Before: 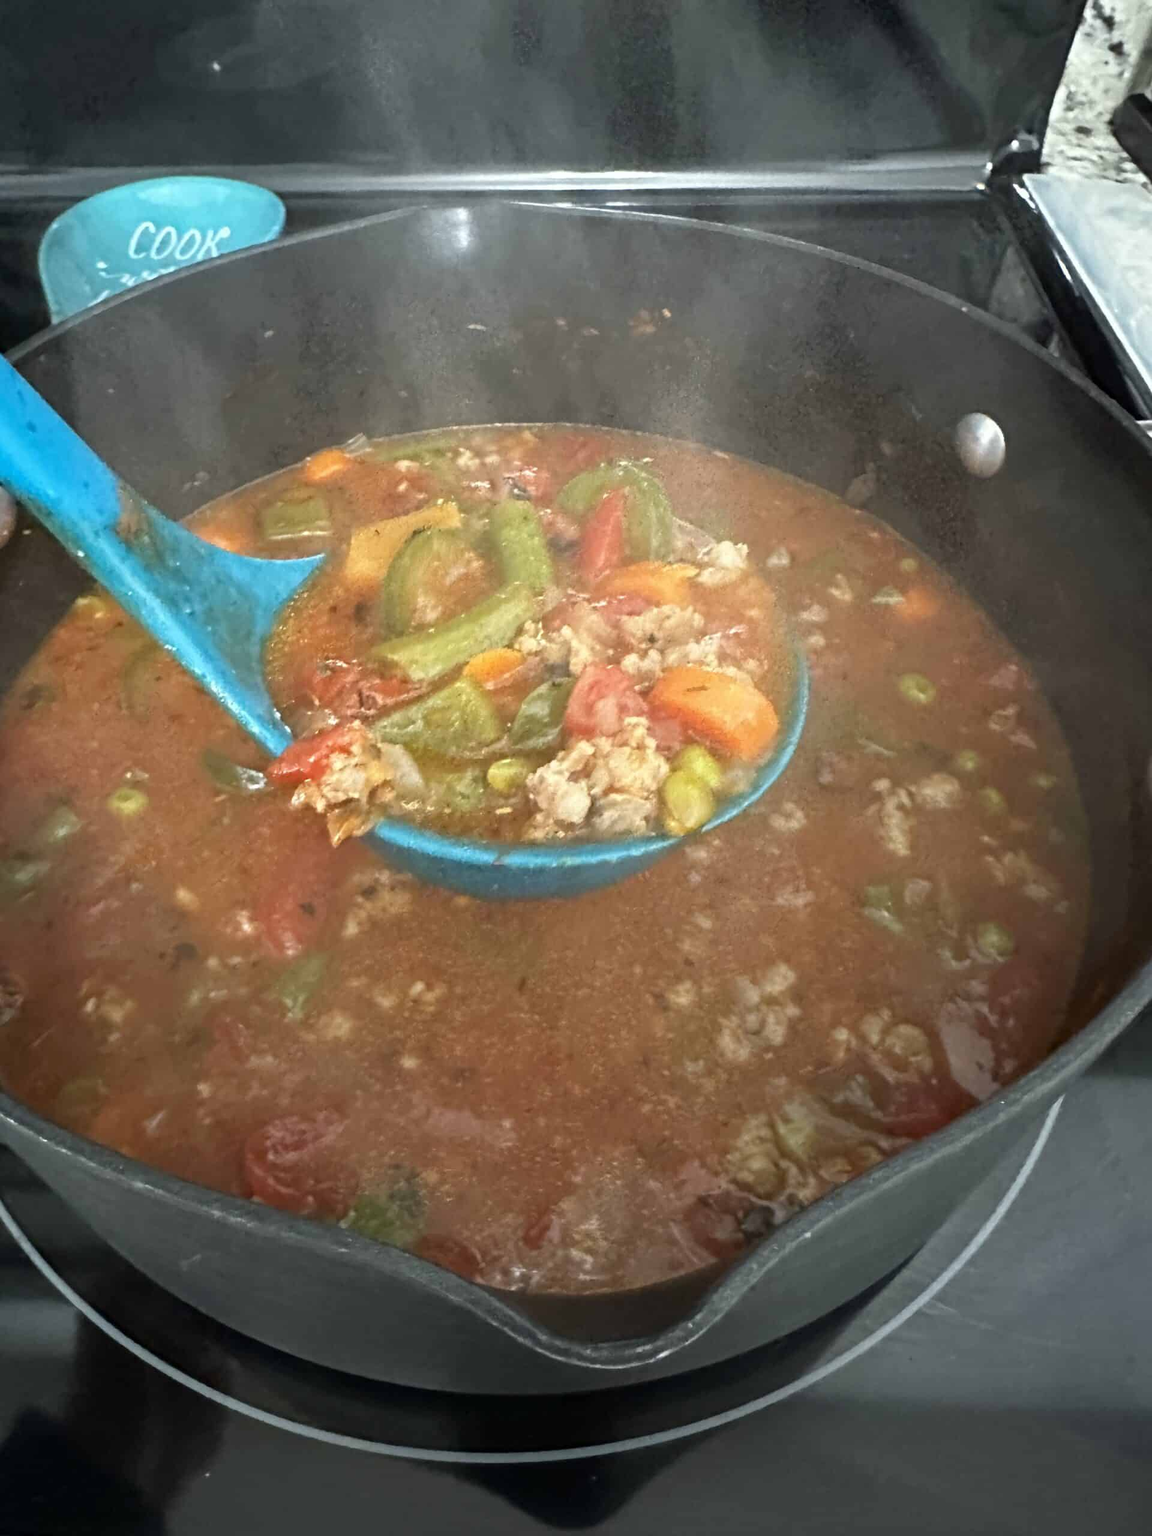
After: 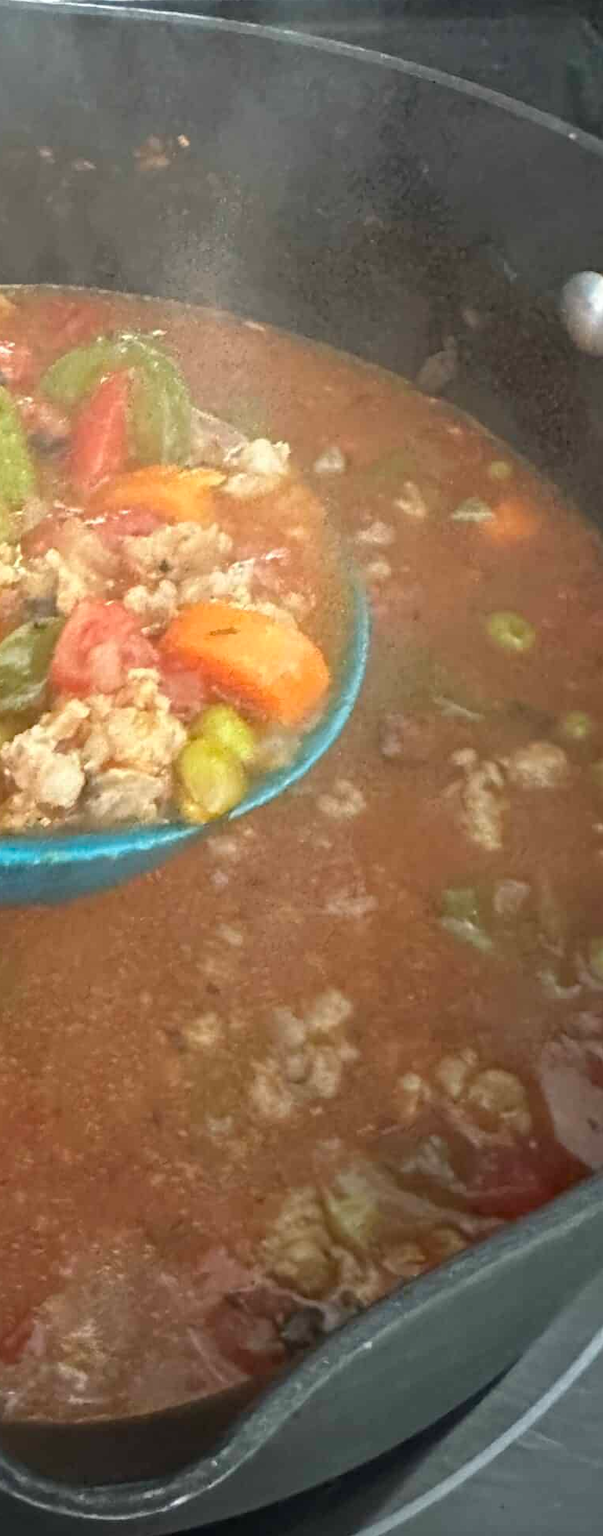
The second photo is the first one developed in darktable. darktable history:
crop: left 45.721%, top 13.393%, right 14.118%, bottom 10.01%
white balance: emerald 1
